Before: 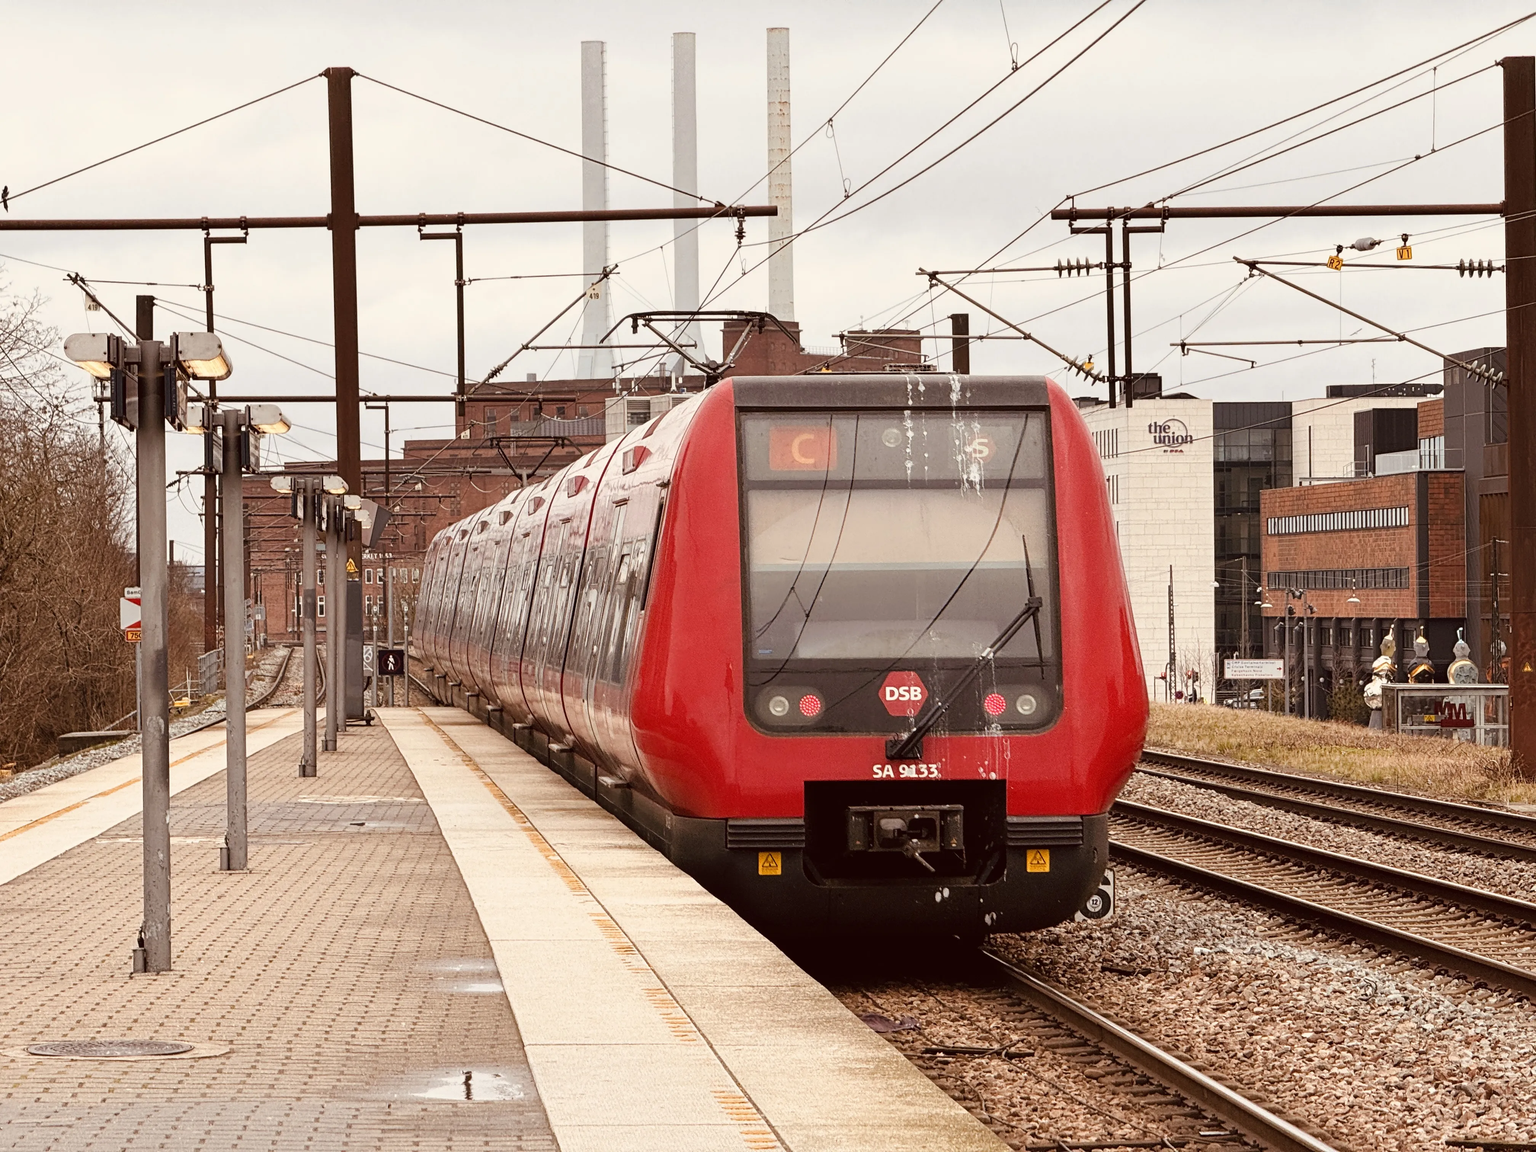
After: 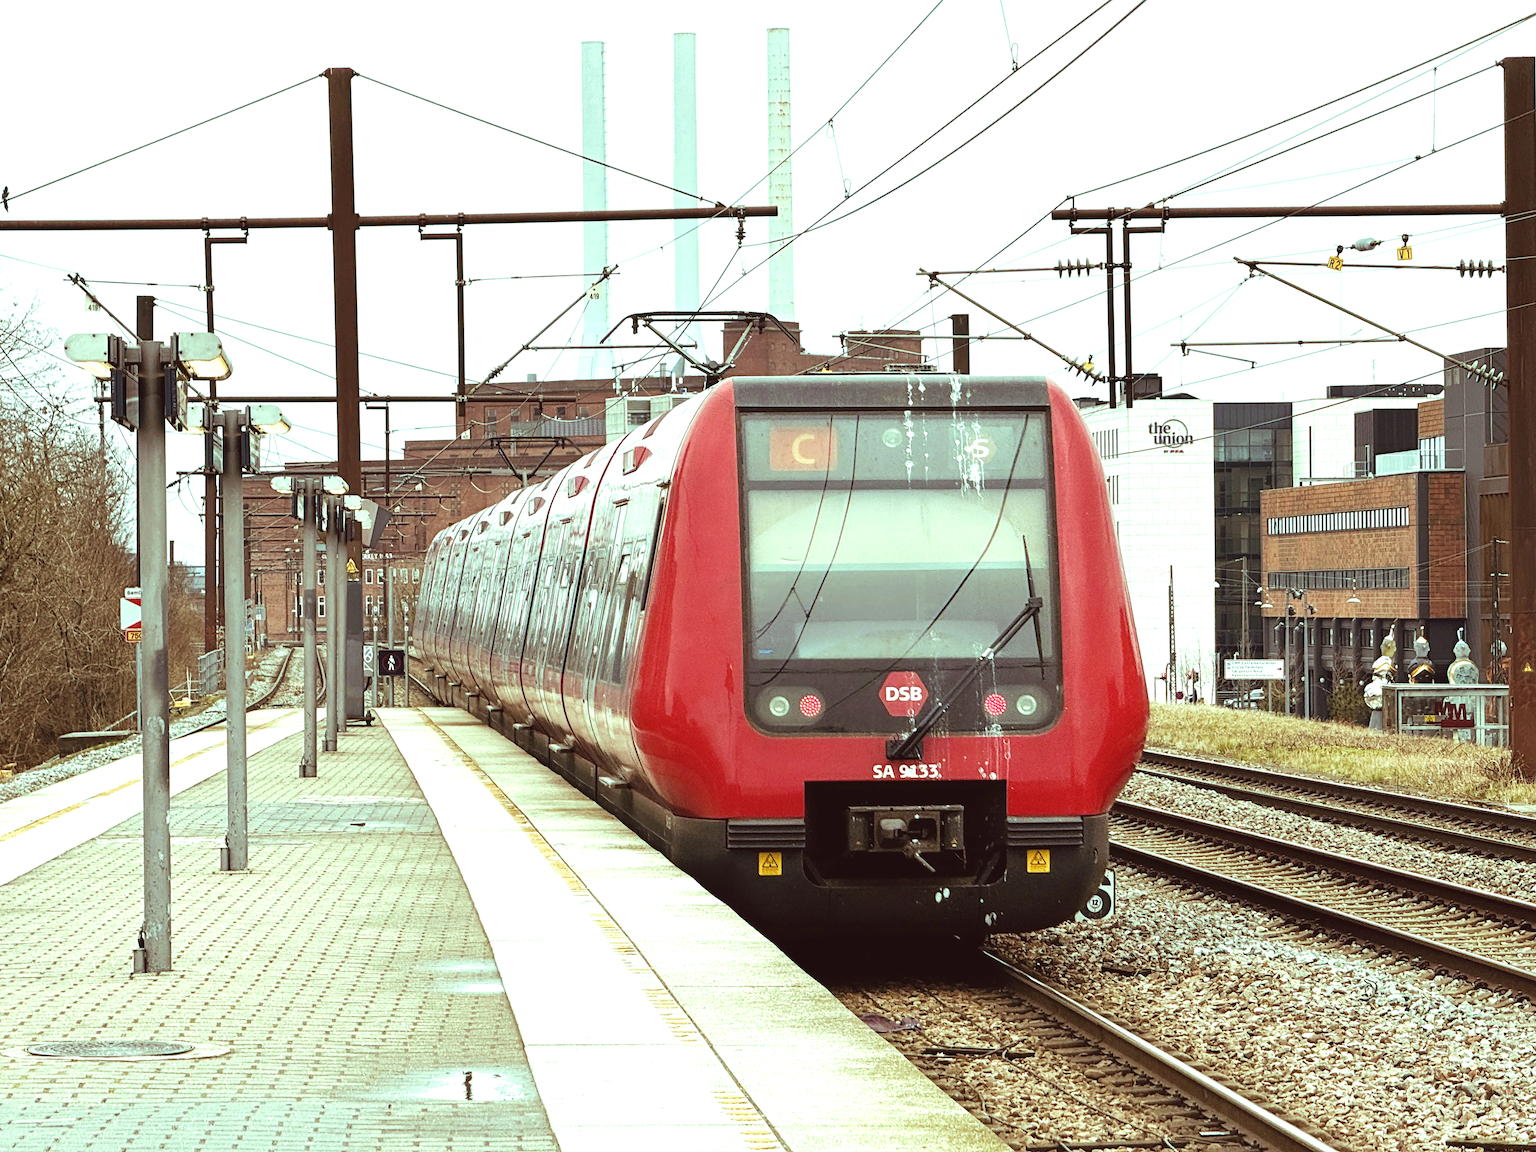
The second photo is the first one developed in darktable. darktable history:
color balance: mode lift, gamma, gain (sRGB), lift [0.997, 0.979, 1.021, 1.011], gamma [1, 1.084, 0.916, 0.998], gain [1, 0.87, 1.13, 1.101], contrast 4.55%, contrast fulcrum 38.24%, output saturation 104.09%
velvia: on, module defaults
exposure: black level correction -0.002, exposure 0.54 EV, compensate highlight preservation false
